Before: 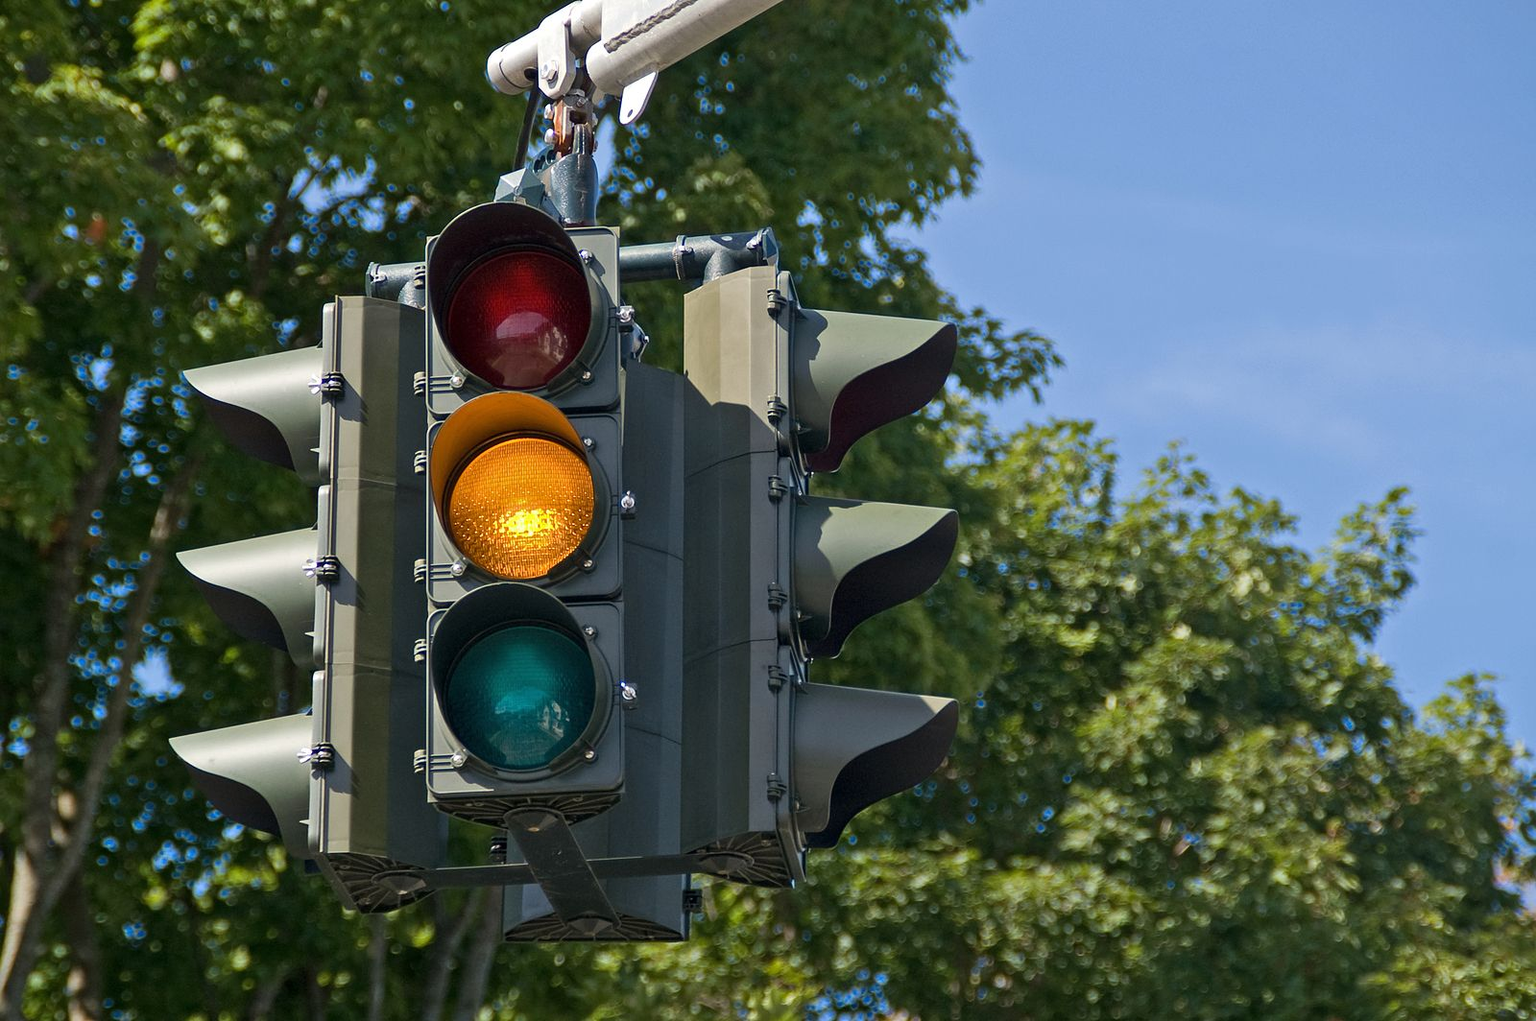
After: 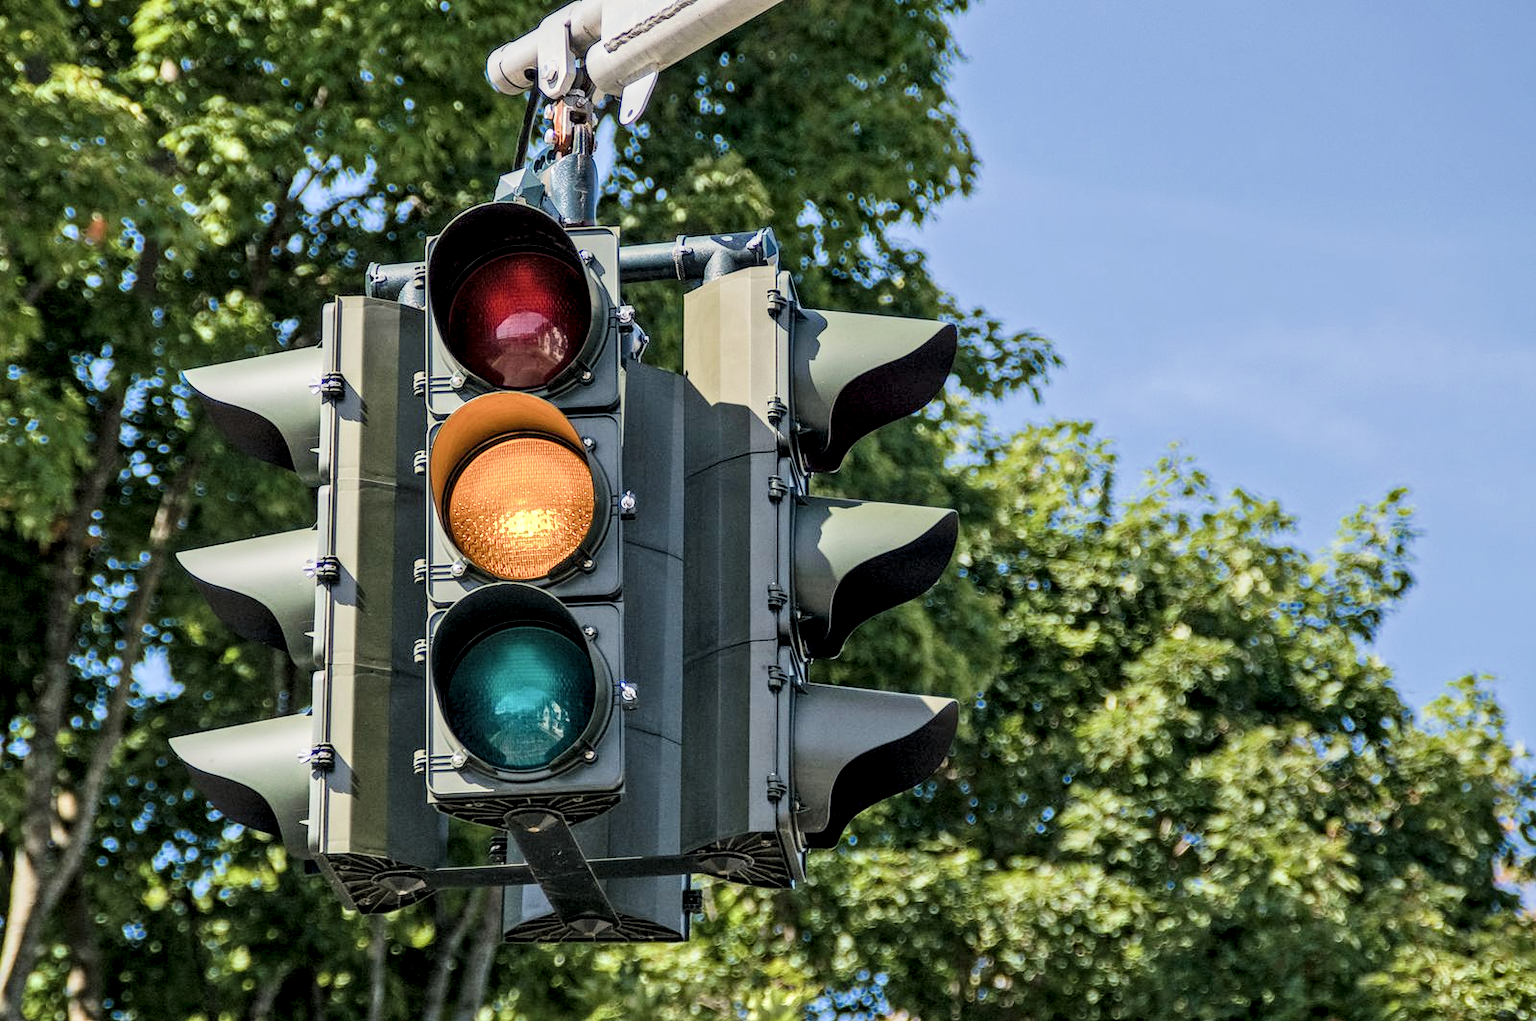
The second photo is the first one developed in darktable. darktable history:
exposure: black level correction 0, exposure 1 EV, compensate highlight preservation false
filmic rgb: black relative exposure -6.22 EV, white relative exposure 6.96 EV, threshold 2.98 EV, hardness 2.27, color science v5 (2021), contrast in shadows safe, contrast in highlights safe, enable highlight reconstruction true
local contrast: highlights 21%, shadows 70%, detail 170%
